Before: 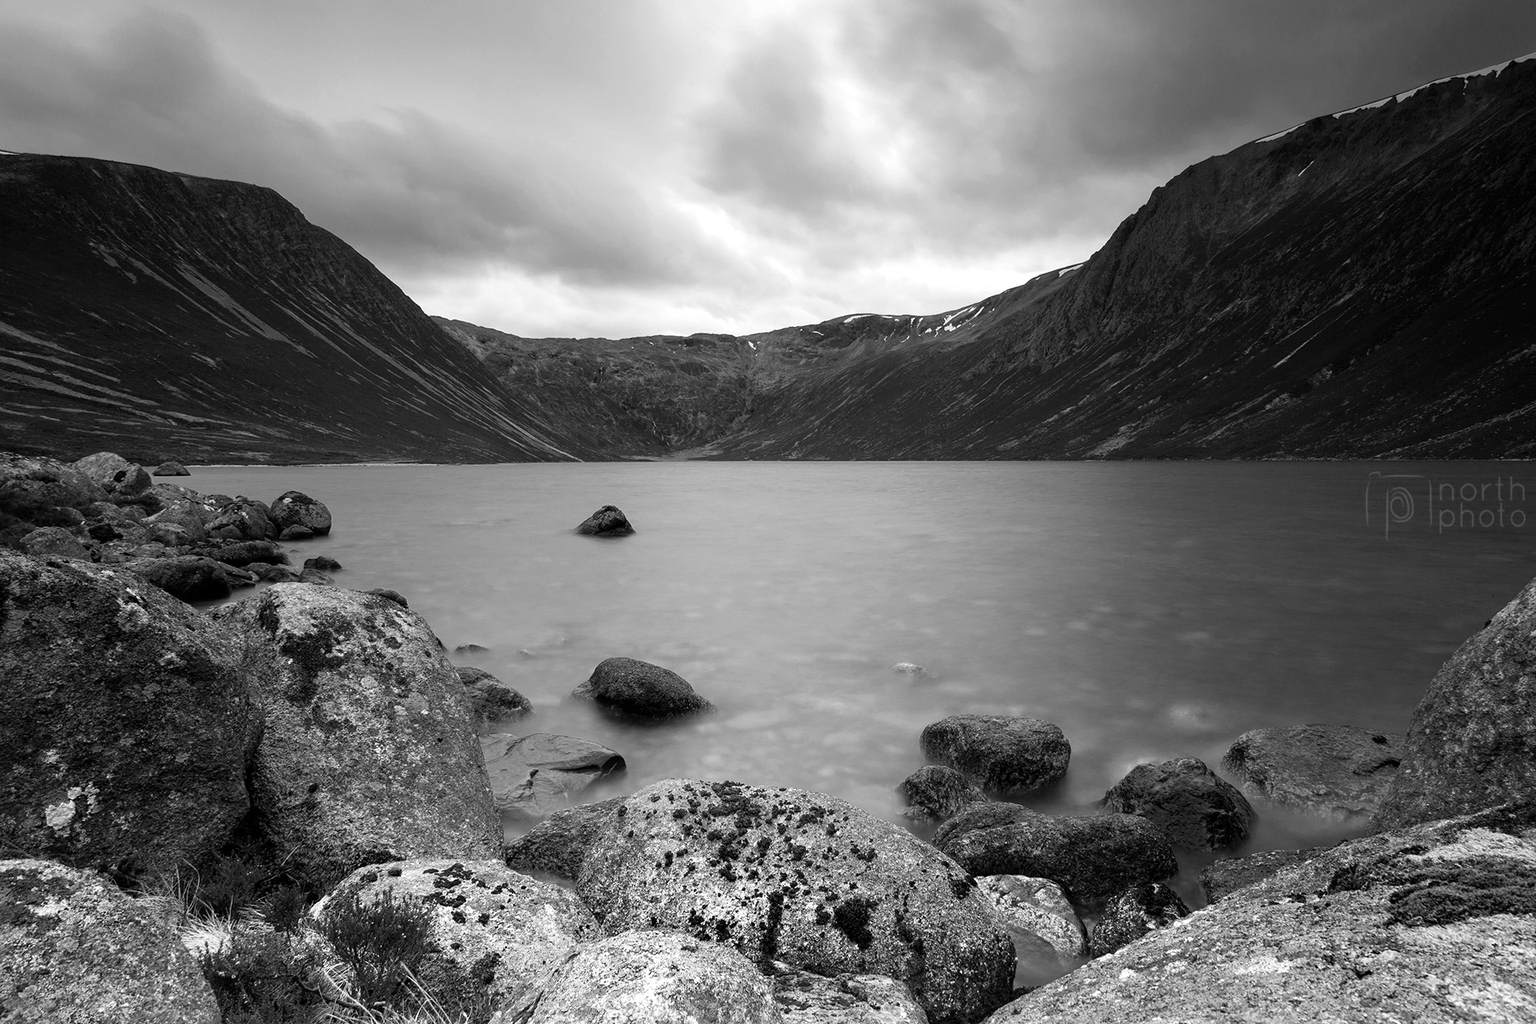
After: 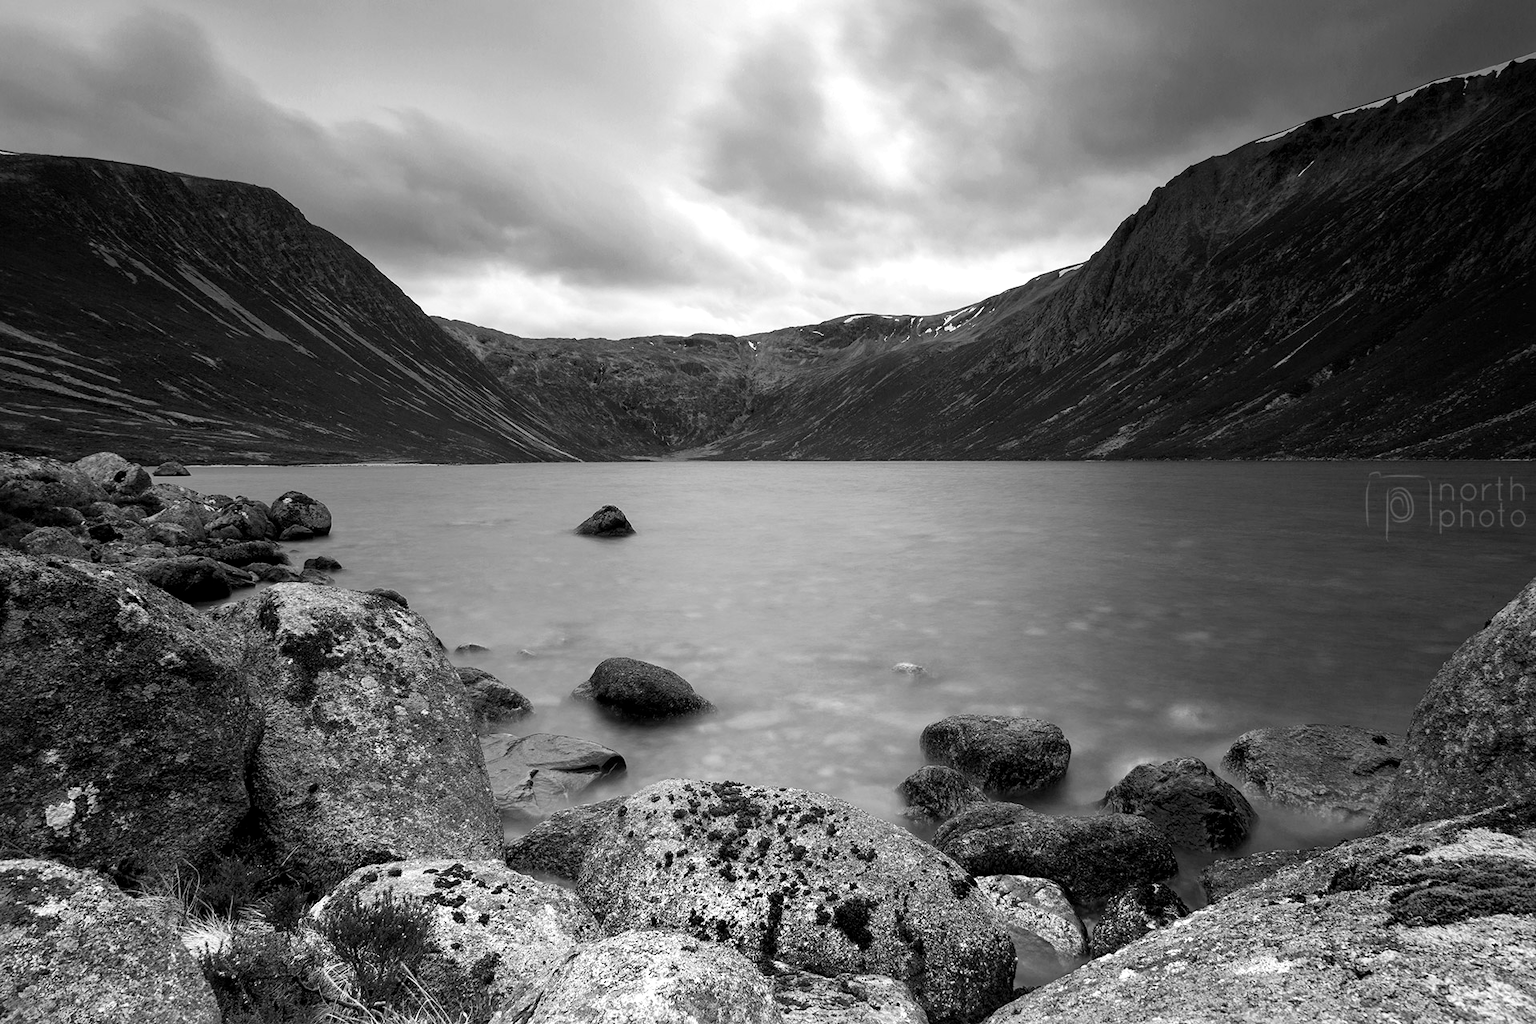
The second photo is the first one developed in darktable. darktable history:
local contrast: mode bilateral grid, contrast 20, coarseness 50, detail 132%, midtone range 0.2
color balance rgb: perceptual saturation grading › global saturation 20%, global vibrance 10%
